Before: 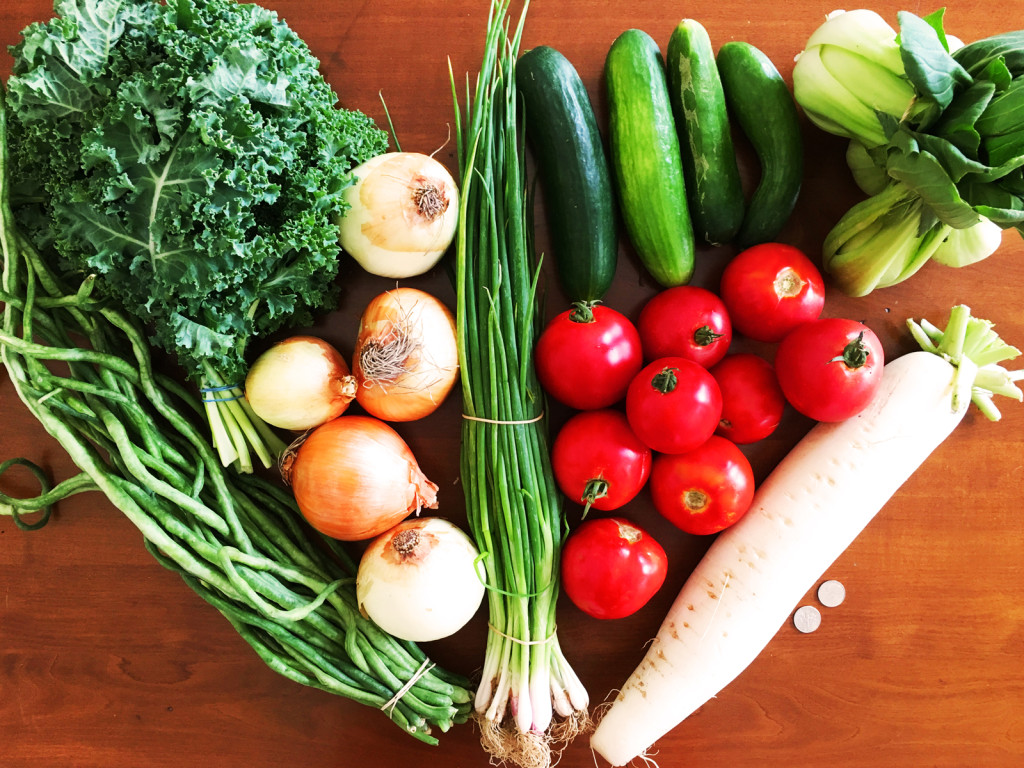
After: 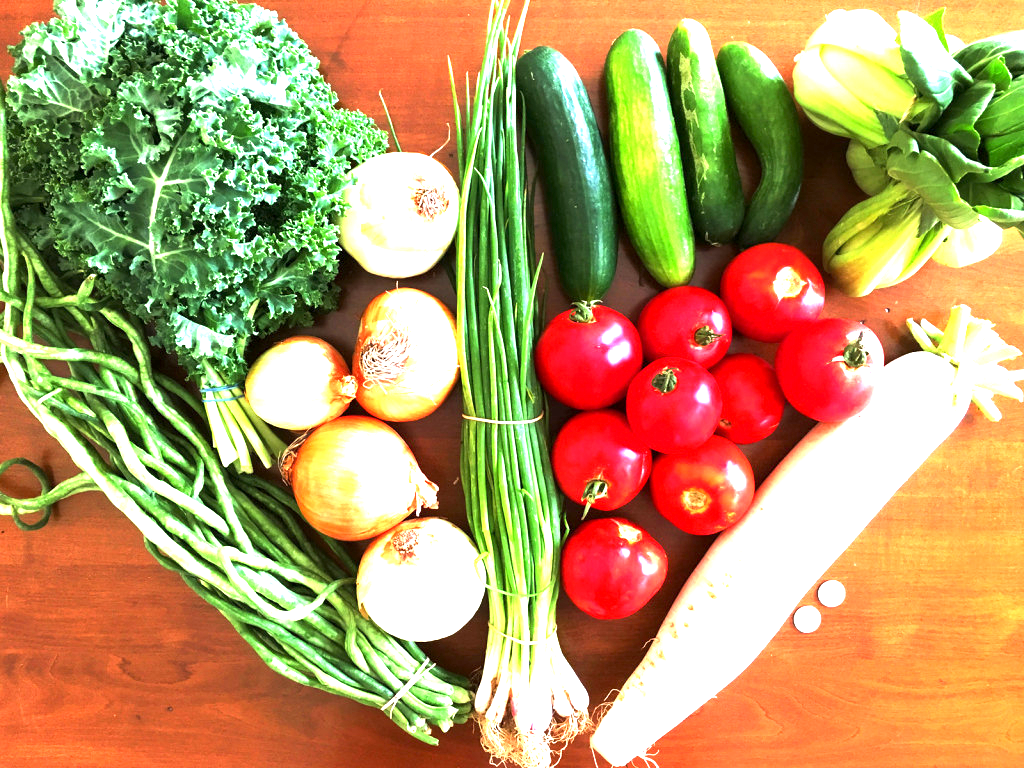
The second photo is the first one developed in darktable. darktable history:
exposure: black level correction 0.001, exposure 1.732 EV, compensate highlight preservation false
